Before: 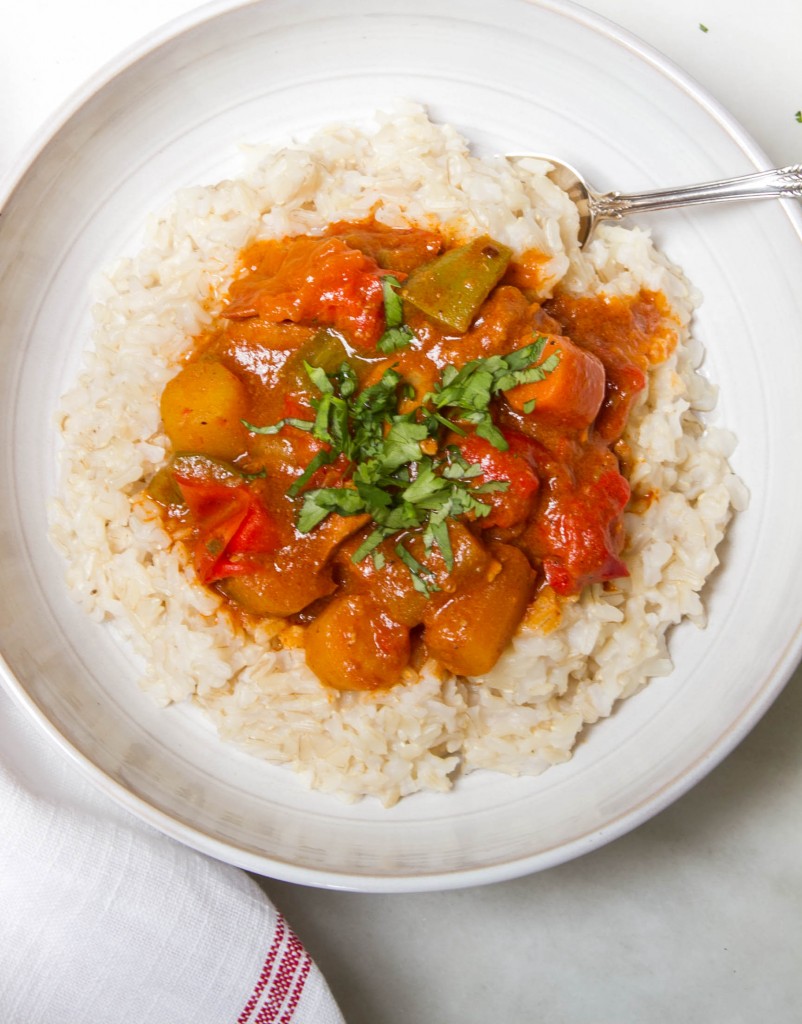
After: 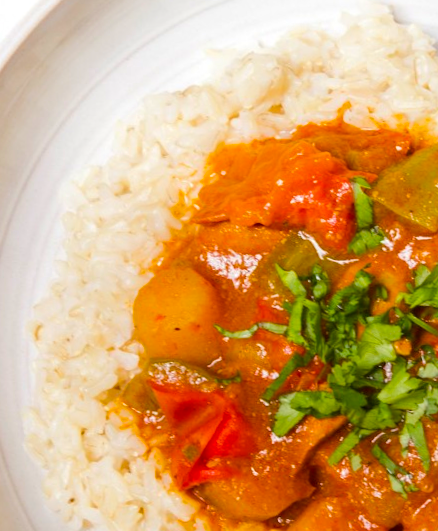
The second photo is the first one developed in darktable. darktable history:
color balance rgb: perceptual saturation grading › global saturation 25%, perceptual brilliance grading › mid-tones 10%, perceptual brilliance grading › shadows 15%, global vibrance 20%
exposure: exposure 0.014 EV, compensate highlight preservation false
crop and rotate: left 3.047%, top 7.509%, right 42.236%, bottom 37.598%
rotate and perspective: rotation -1.42°, crop left 0.016, crop right 0.984, crop top 0.035, crop bottom 0.965
